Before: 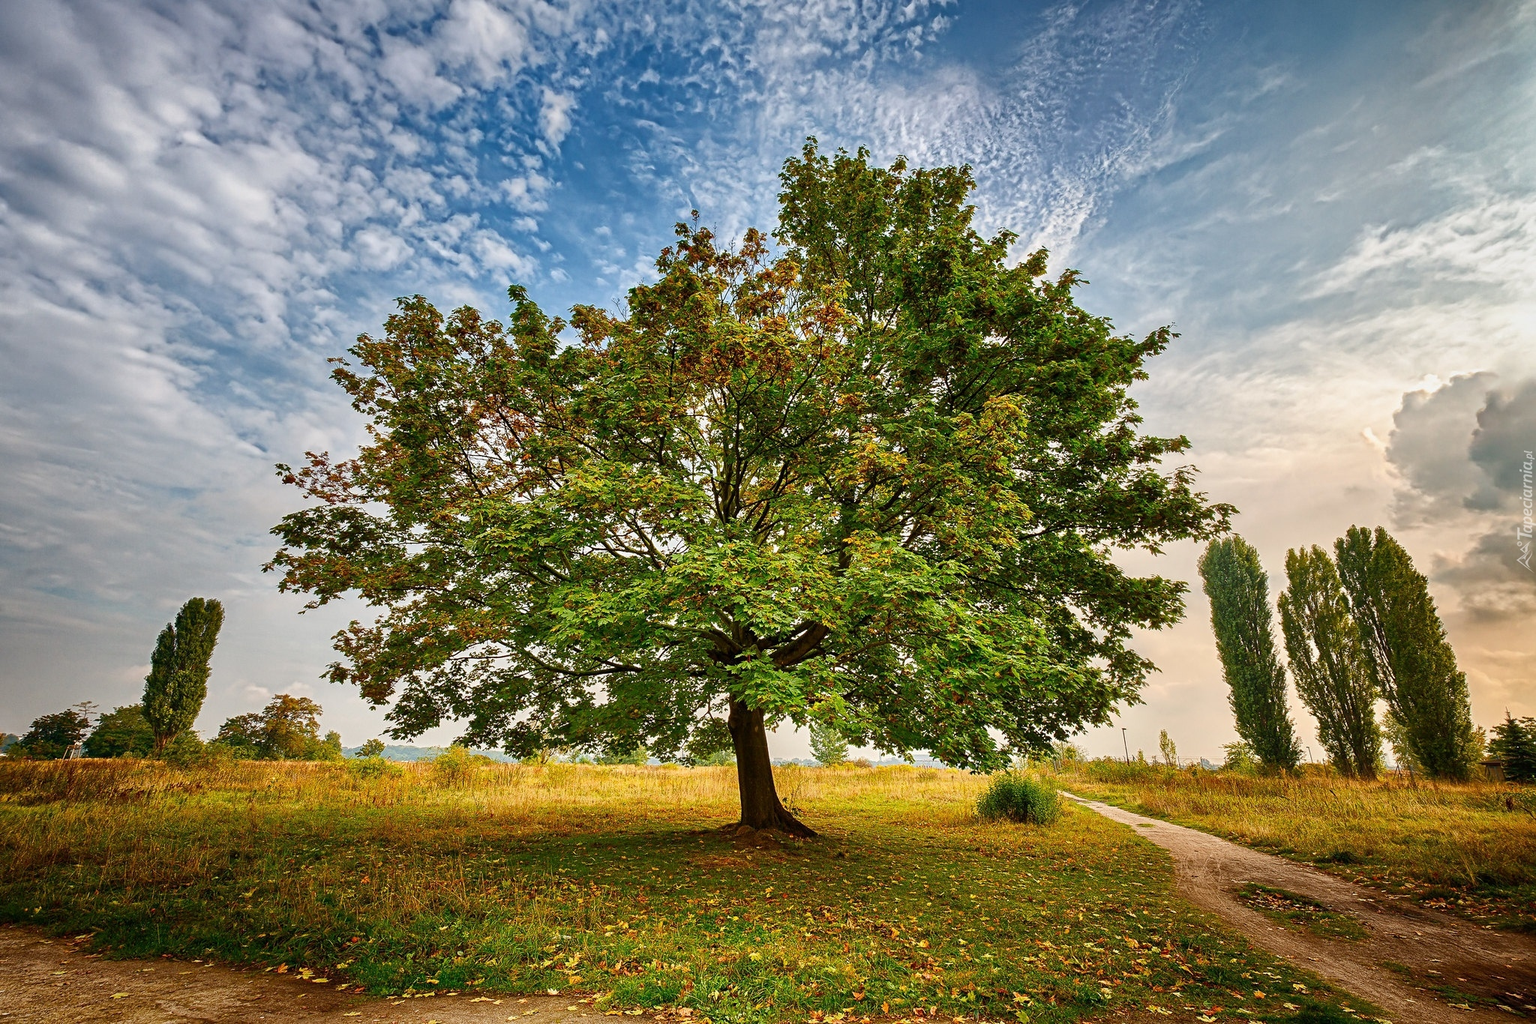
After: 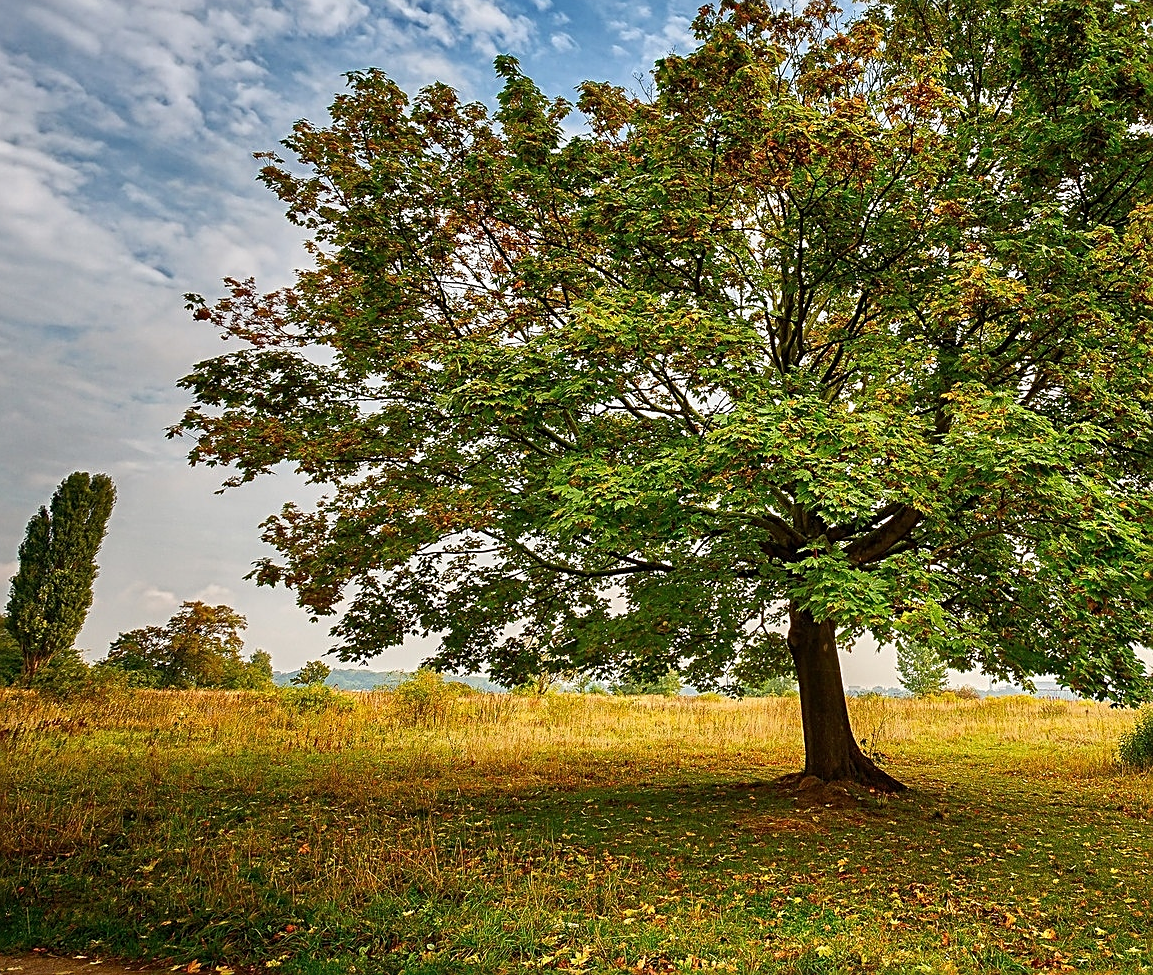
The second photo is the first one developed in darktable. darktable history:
rotate and perspective: automatic cropping original format, crop left 0, crop top 0
sharpen: on, module defaults
crop: left 8.966%, top 23.852%, right 34.699%, bottom 4.703%
